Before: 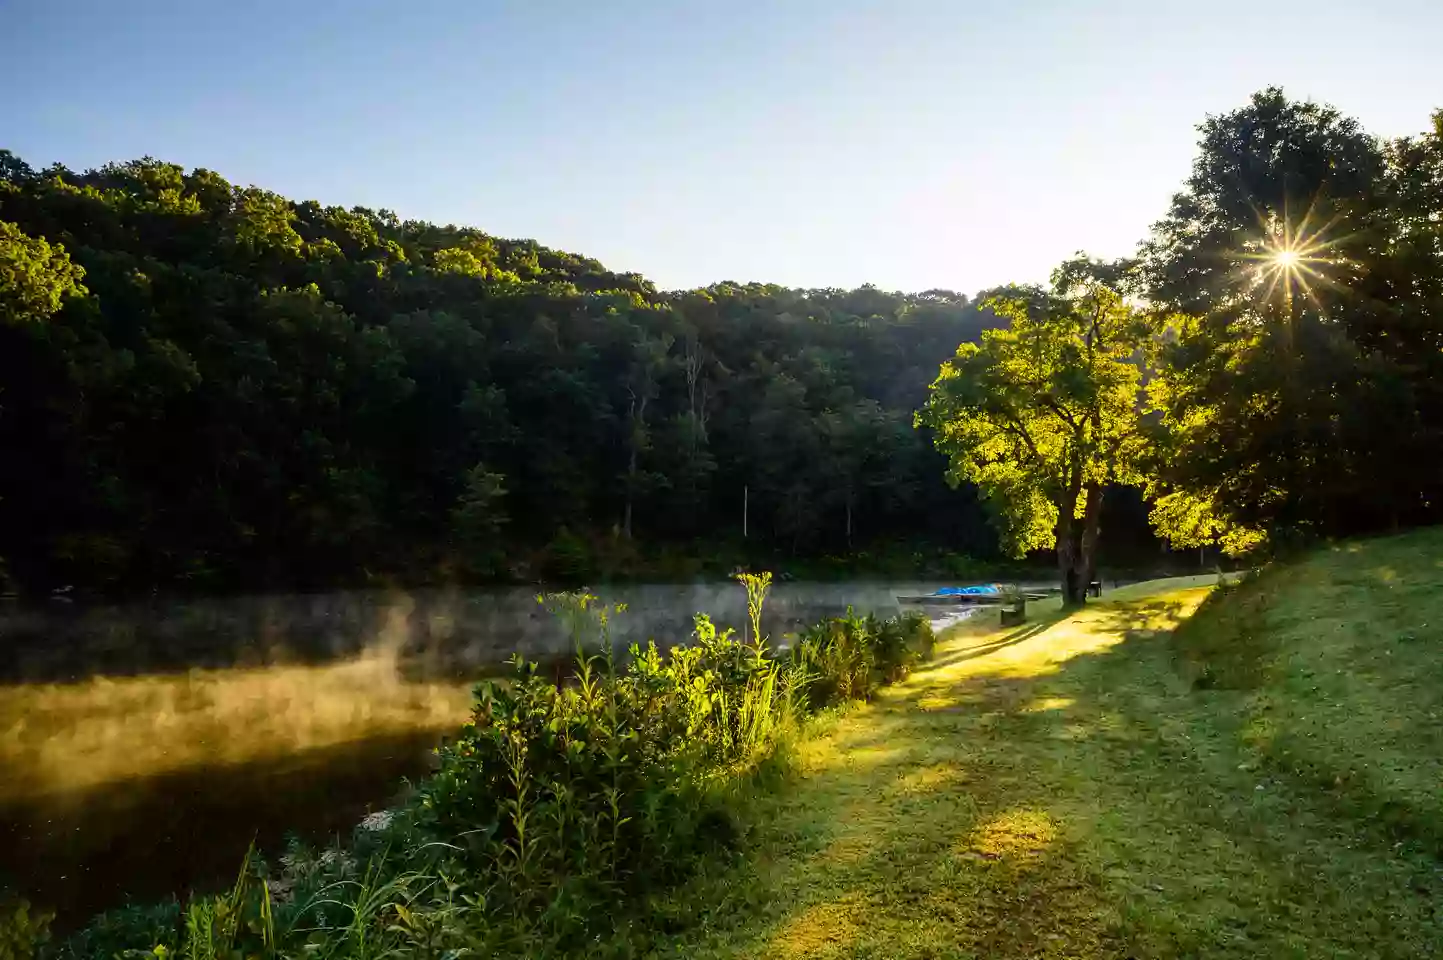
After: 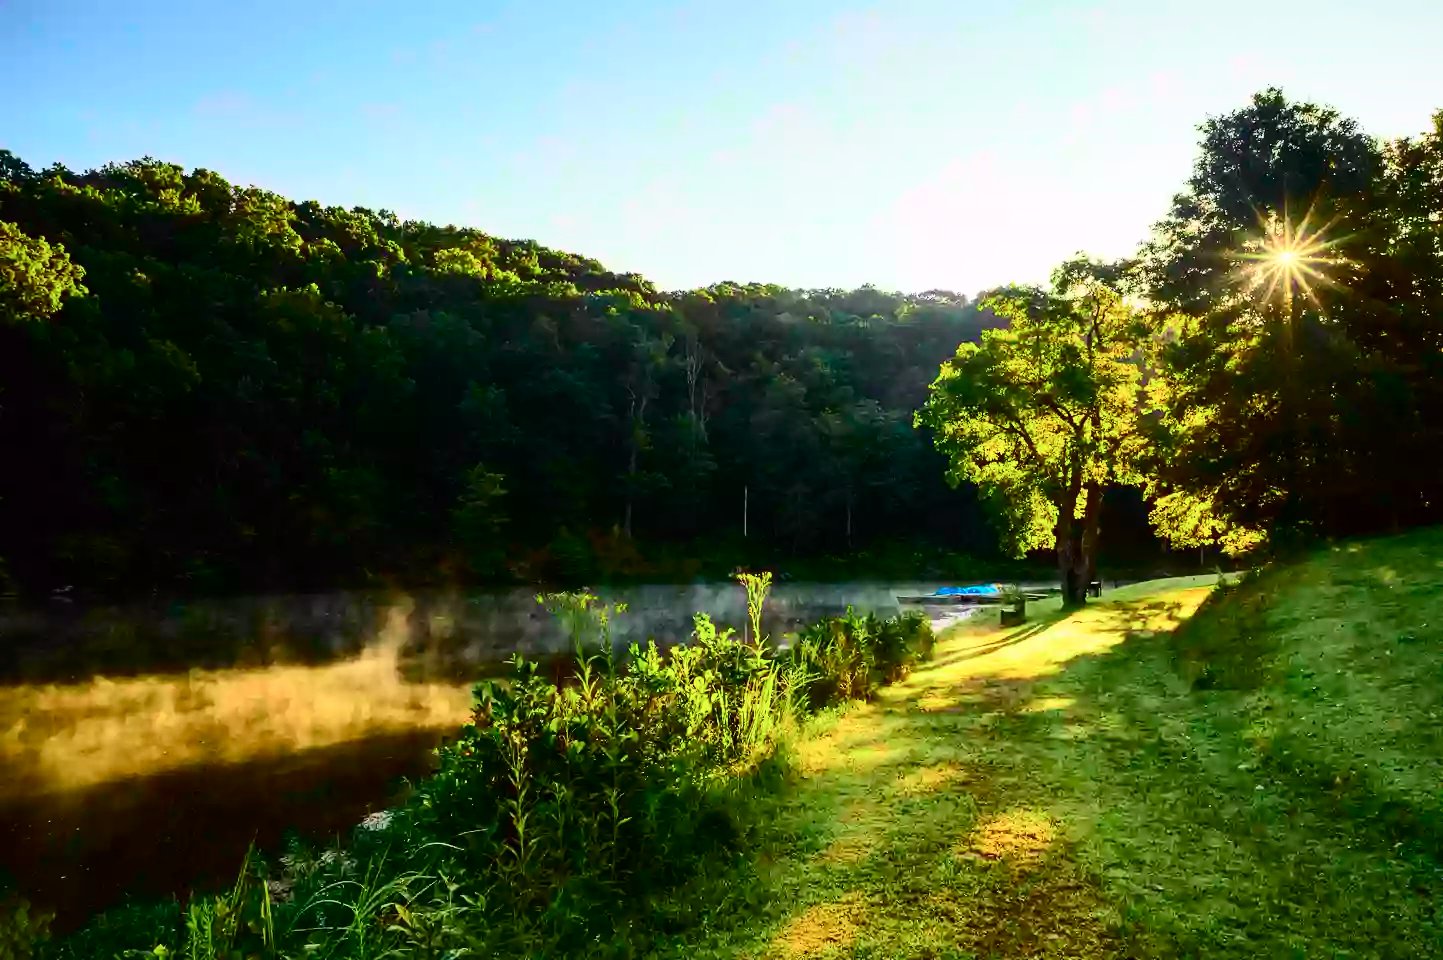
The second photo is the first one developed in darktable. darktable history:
tone curve: curves: ch0 [(0, 0.003) (0.044, 0.032) (0.12, 0.089) (0.197, 0.168) (0.281, 0.273) (0.468, 0.548) (0.588, 0.71) (0.701, 0.815) (0.86, 0.922) (1, 0.982)]; ch1 [(0, 0) (0.247, 0.215) (0.433, 0.382) (0.466, 0.426) (0.493, 0.481) (0.501, 0.5) (0.517, 0.524) (0.557, 0.582) (0.598, 0.651) (0.671, 0.735) (0.796, 0.85) (1, 1)]; ch2 [(0, 0) (0.249, 0.216) (0.357, 0.317) (0.448, 0.432) (0.478, 0.492) (0.498, 0.499) (0.517, 0.53) (0.537, 0.57) (0.569, 0.623) (0.61, 0.663) (0.706, 0.75) (0.808, 0.809) (0.991, 0.968)], color space Lab, independent channels, preserve colors none
shadows and highlights: shadows -10, white point adjustment 1.5, highlights 10
